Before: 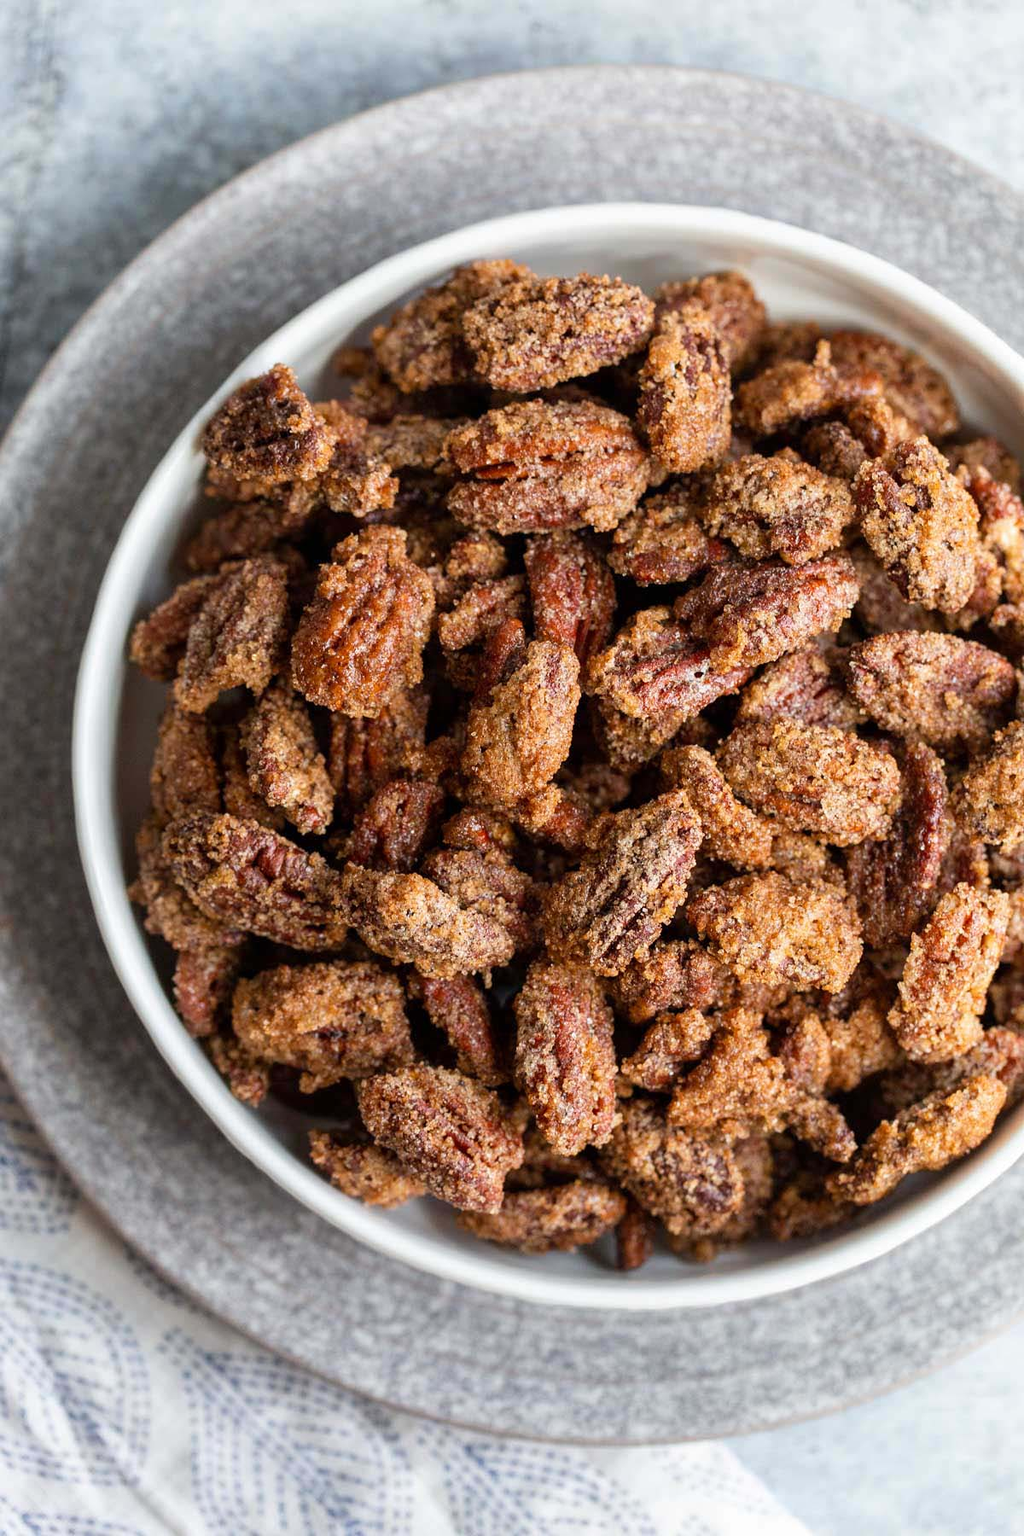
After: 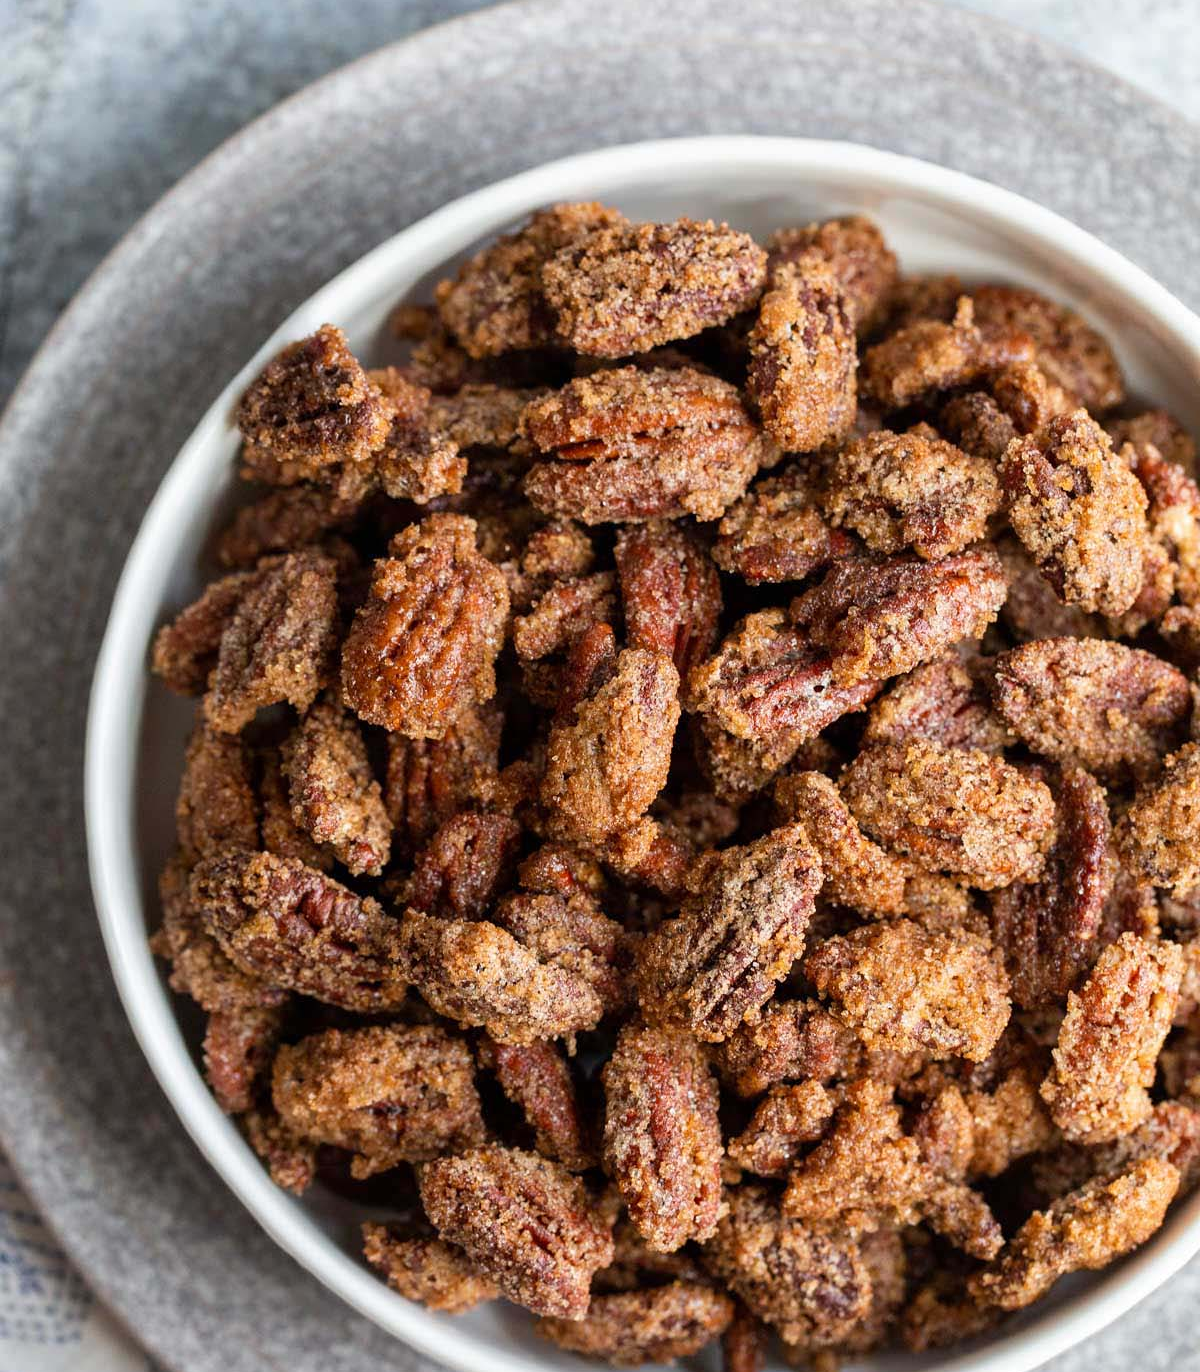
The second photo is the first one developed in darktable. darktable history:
crop: top 5.702%, bottom 18.04%
